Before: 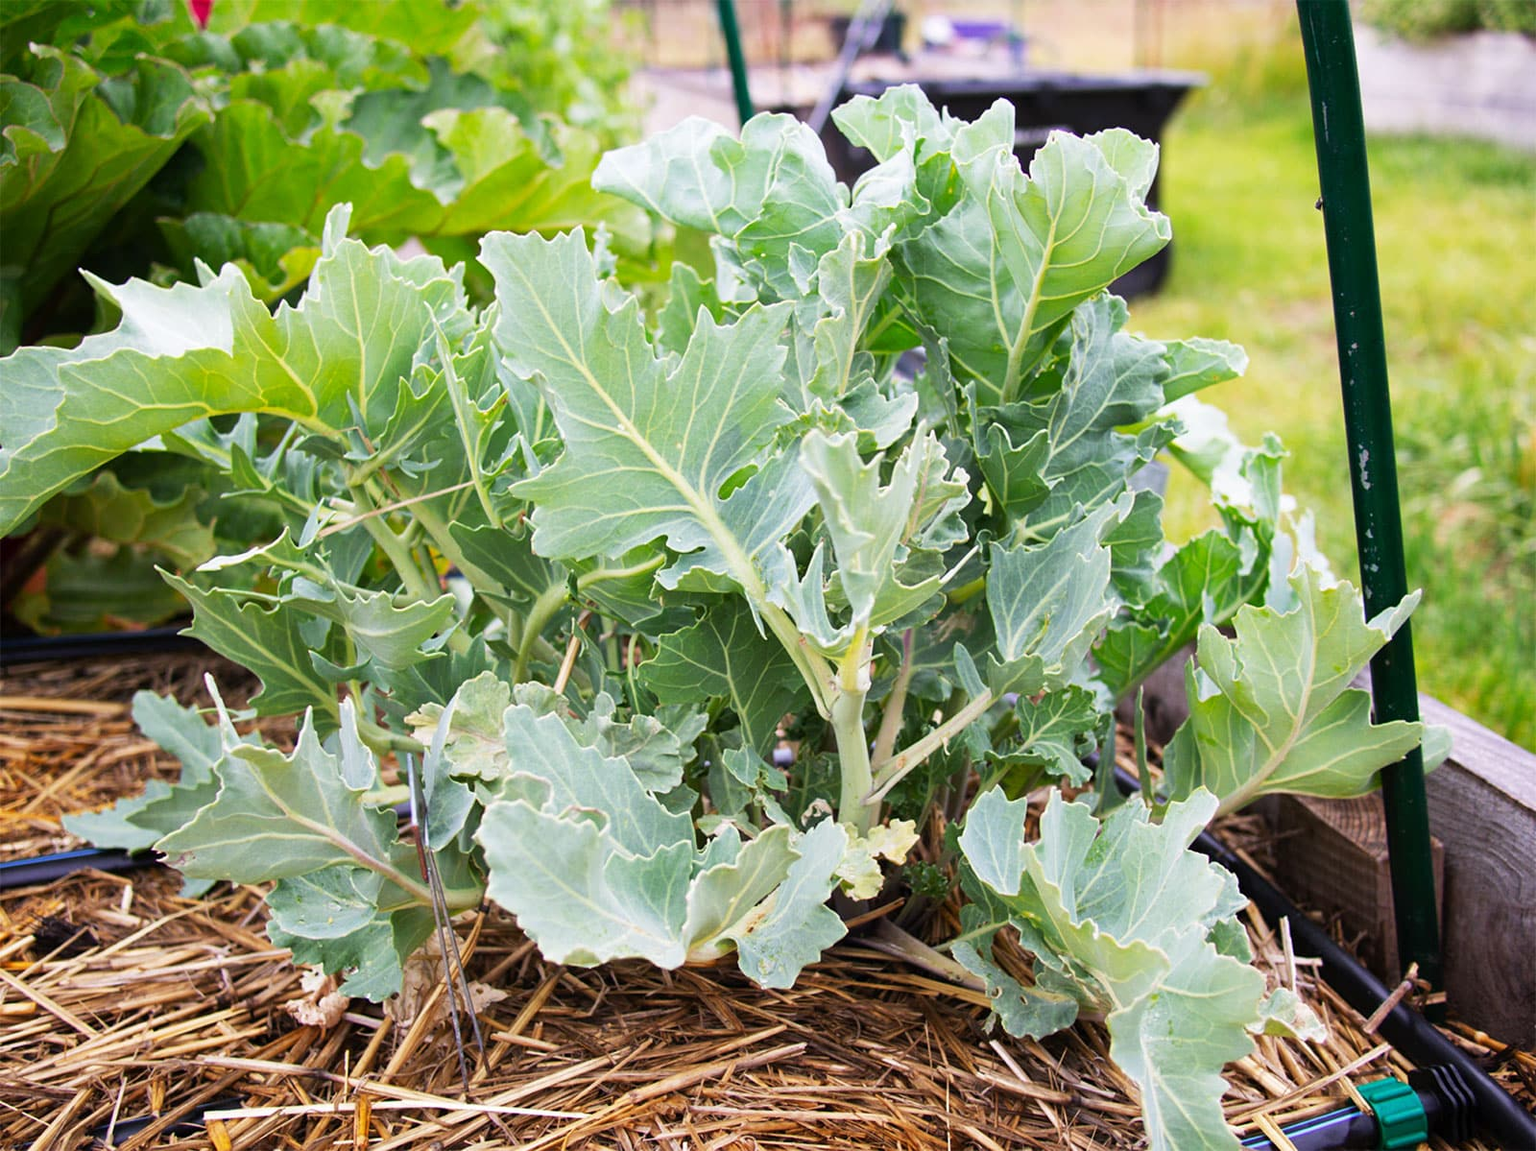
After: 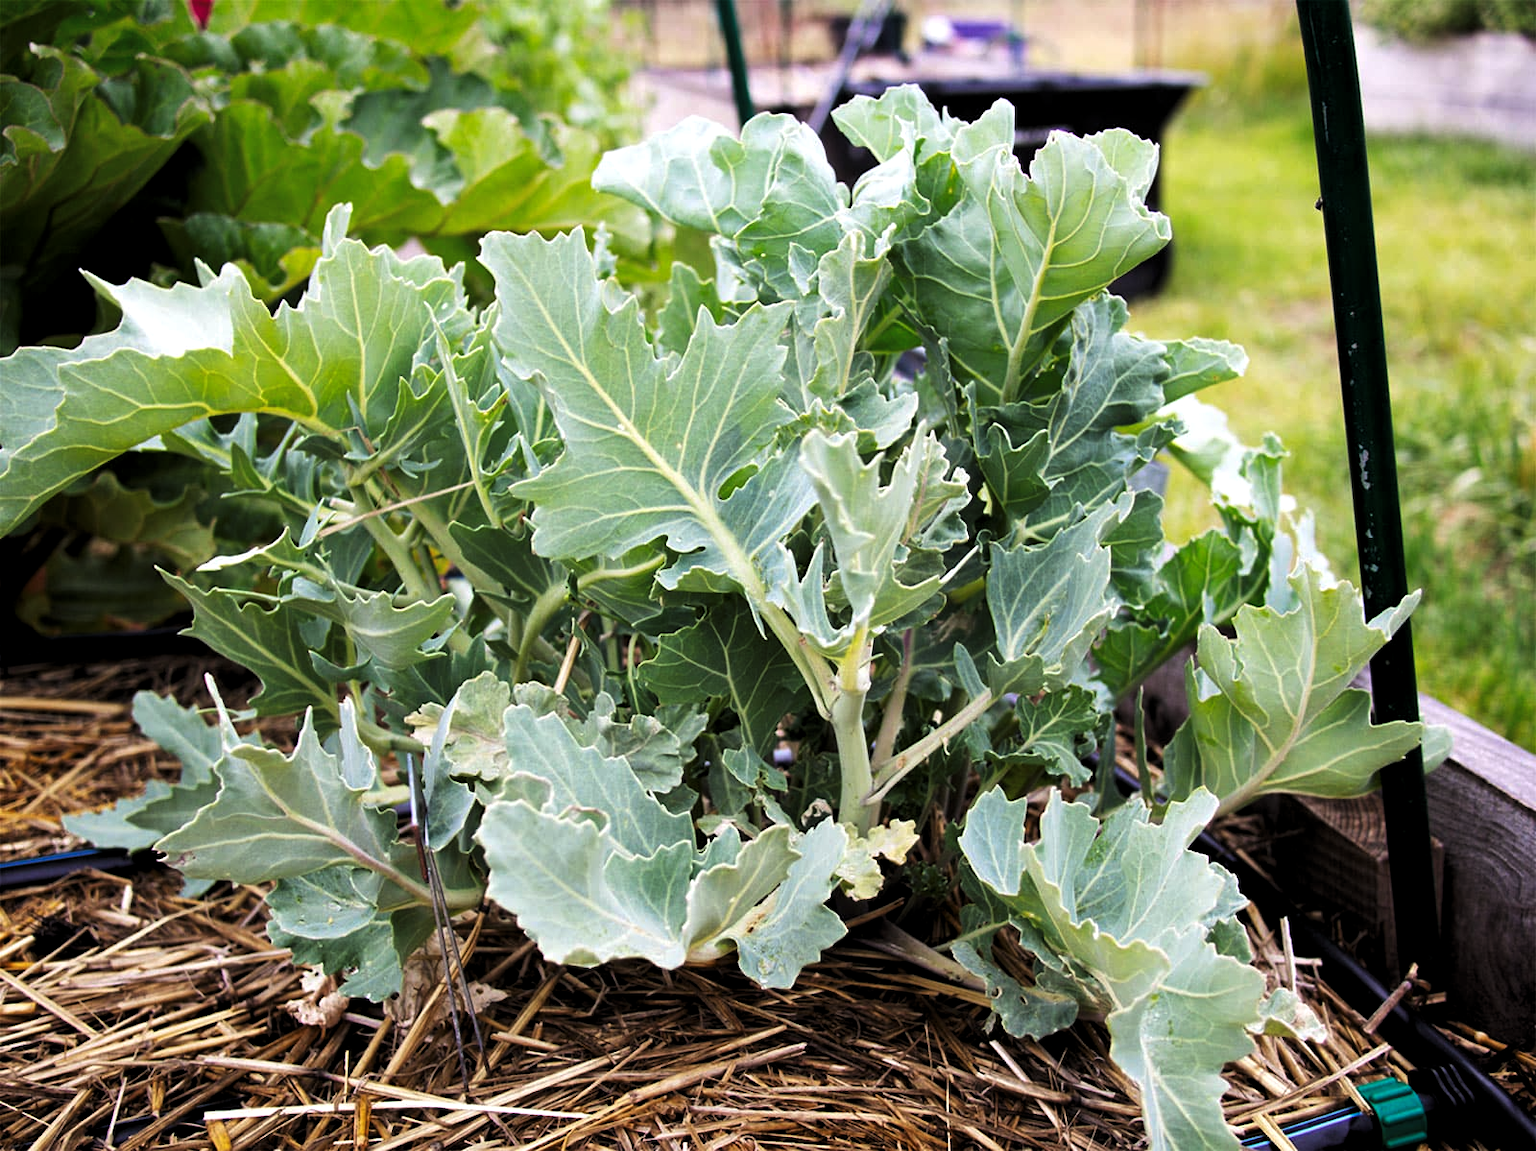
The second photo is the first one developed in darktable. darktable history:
color zones: curves: ch1 [(0.25, 0.5) (0.747, 0.71)]
levels: levels [0.101, 0.578, 0.953]
